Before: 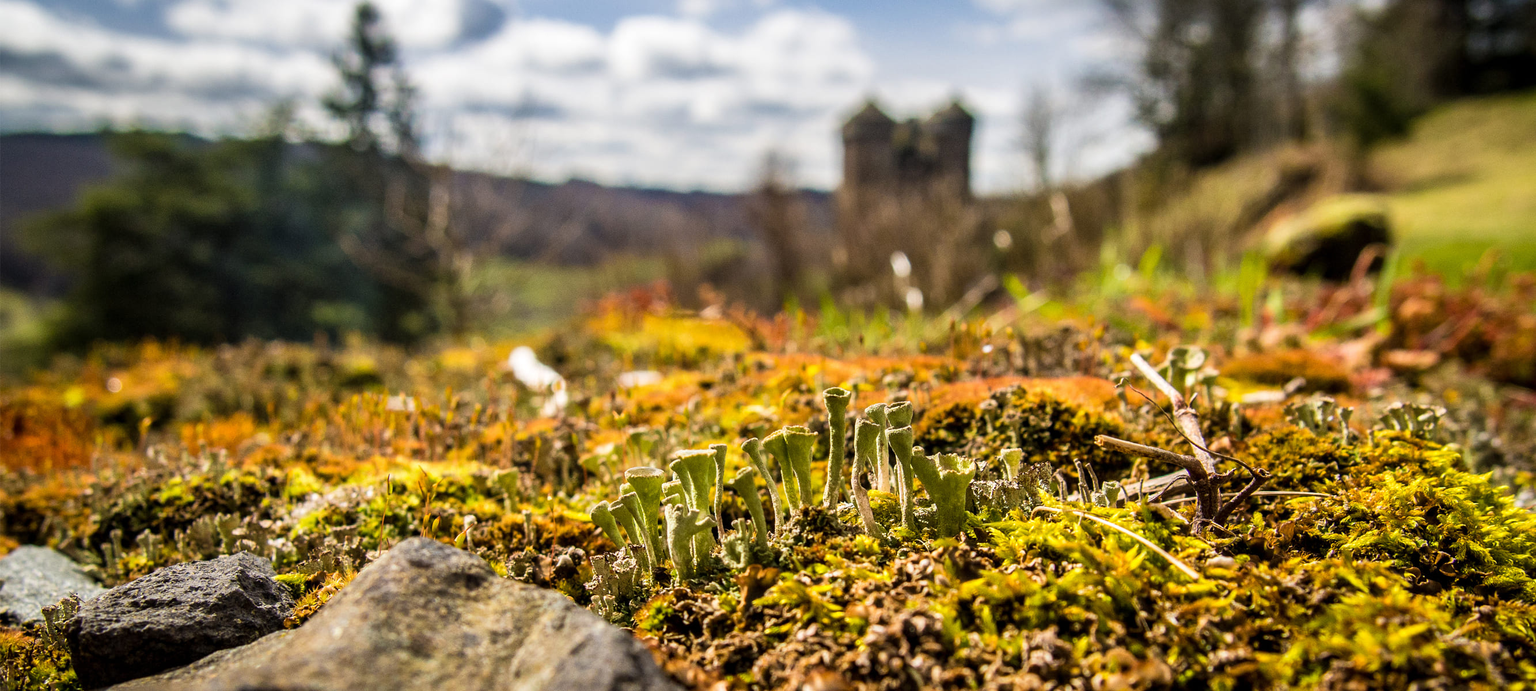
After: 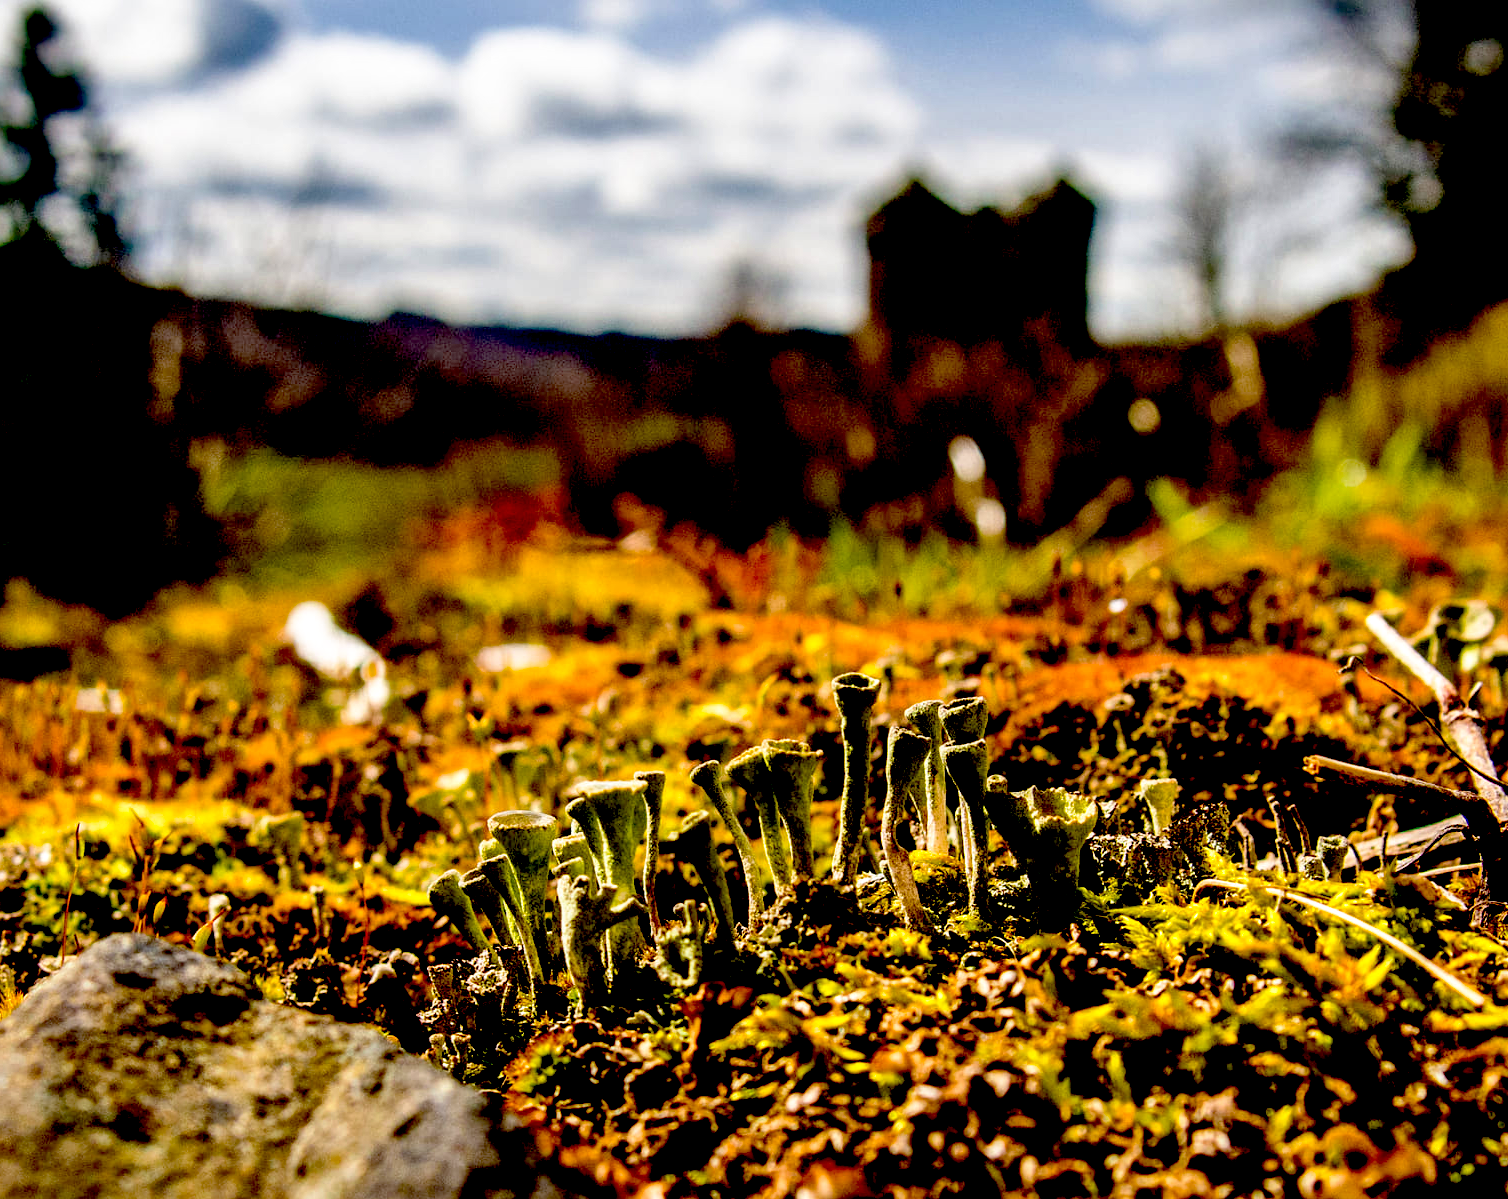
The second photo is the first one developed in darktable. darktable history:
crop and rotate: left 22.406%, right 21.021%
exposure: black level correction 0.098, exposure -0.084 EV, compensate highlight preservation false
local contrast: mode bilateral grid, contrast 27, coarseness 16, detail 116%, midtone range 0.2
base curve: curves: ch0 [(0.017, 0) (0.425, 0.441) (0.844, 0.933) (1, 1)], preserve colors none
